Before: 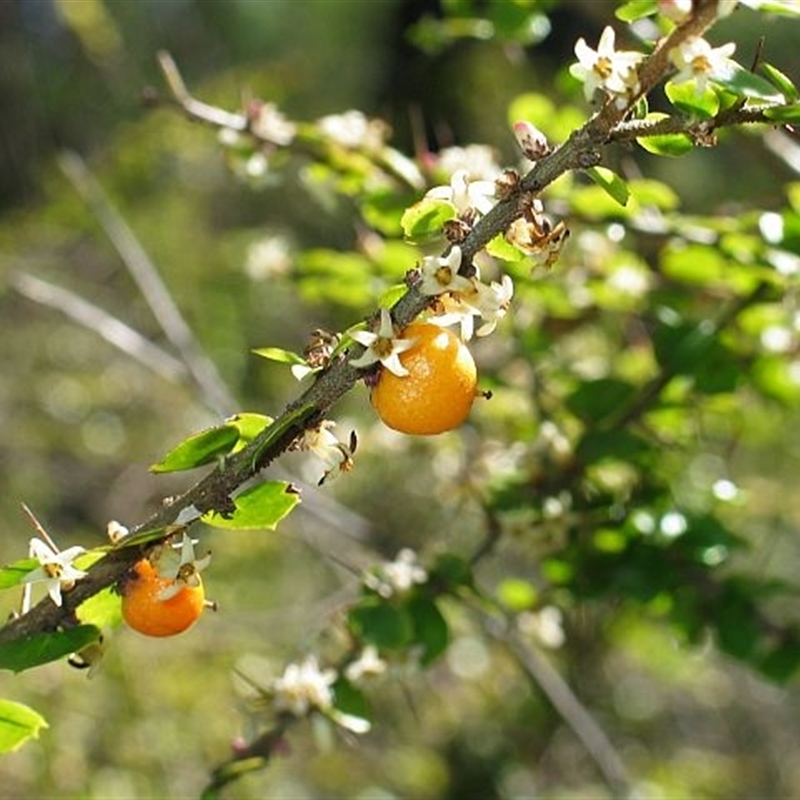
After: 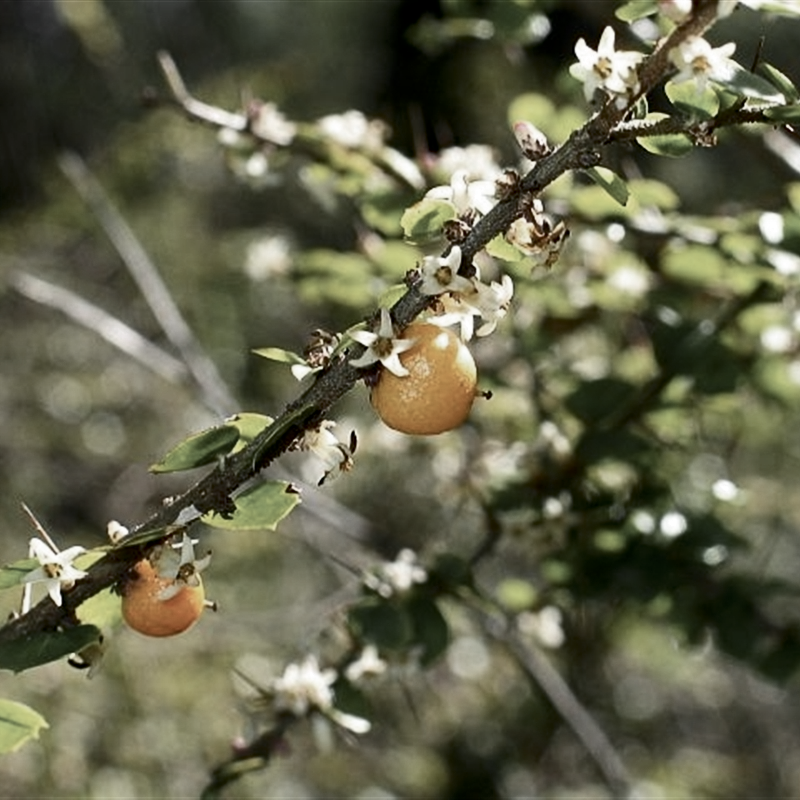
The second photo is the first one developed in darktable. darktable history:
exposure: black level correction 0.007, compensate highlight preservation false
color zones: curves: ch0 [(0, 0.613) (0.01, 0.613) (0.245, 0.448) (0.498, 0.529) (0.642, 0.665) (0.879, 0.777) (0.99, 0.613)]; ch1 [(0, 0.035) (0.121, 0.189) (0.259, 0.197) (0.415, 0.061) (0.589, 0.022) (0.732, 0.022) (0.857, 0.026) (0.991, 0.053)]
contrast brightness saturation: contrast 0.19, brightness -0.11, saturation 0.21
